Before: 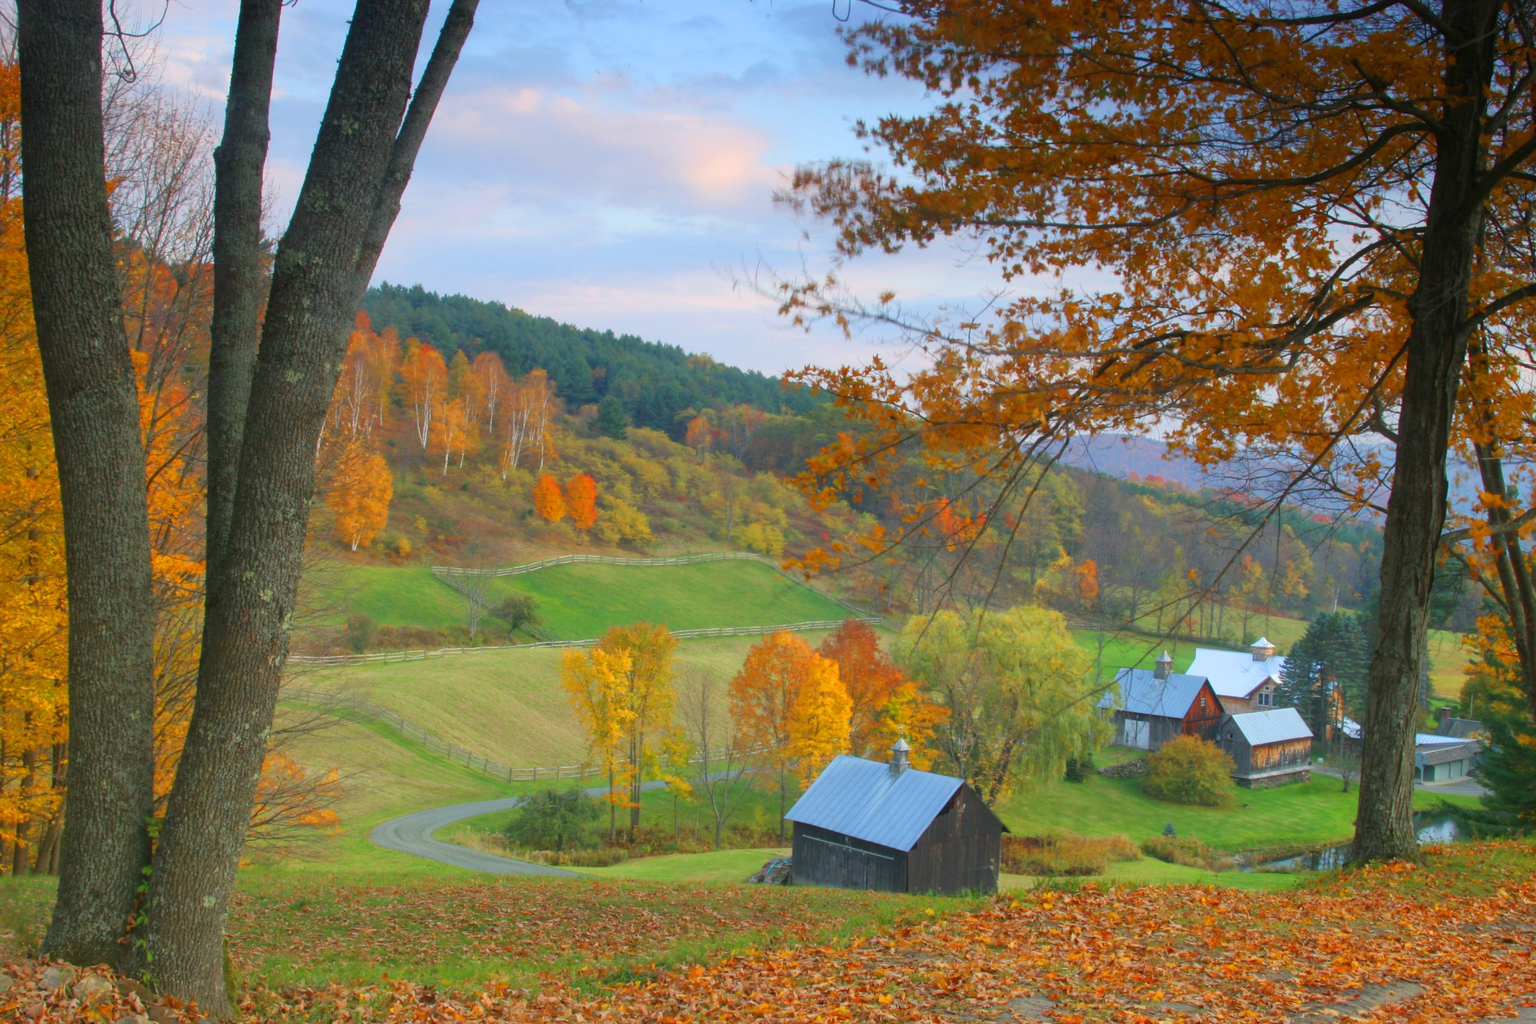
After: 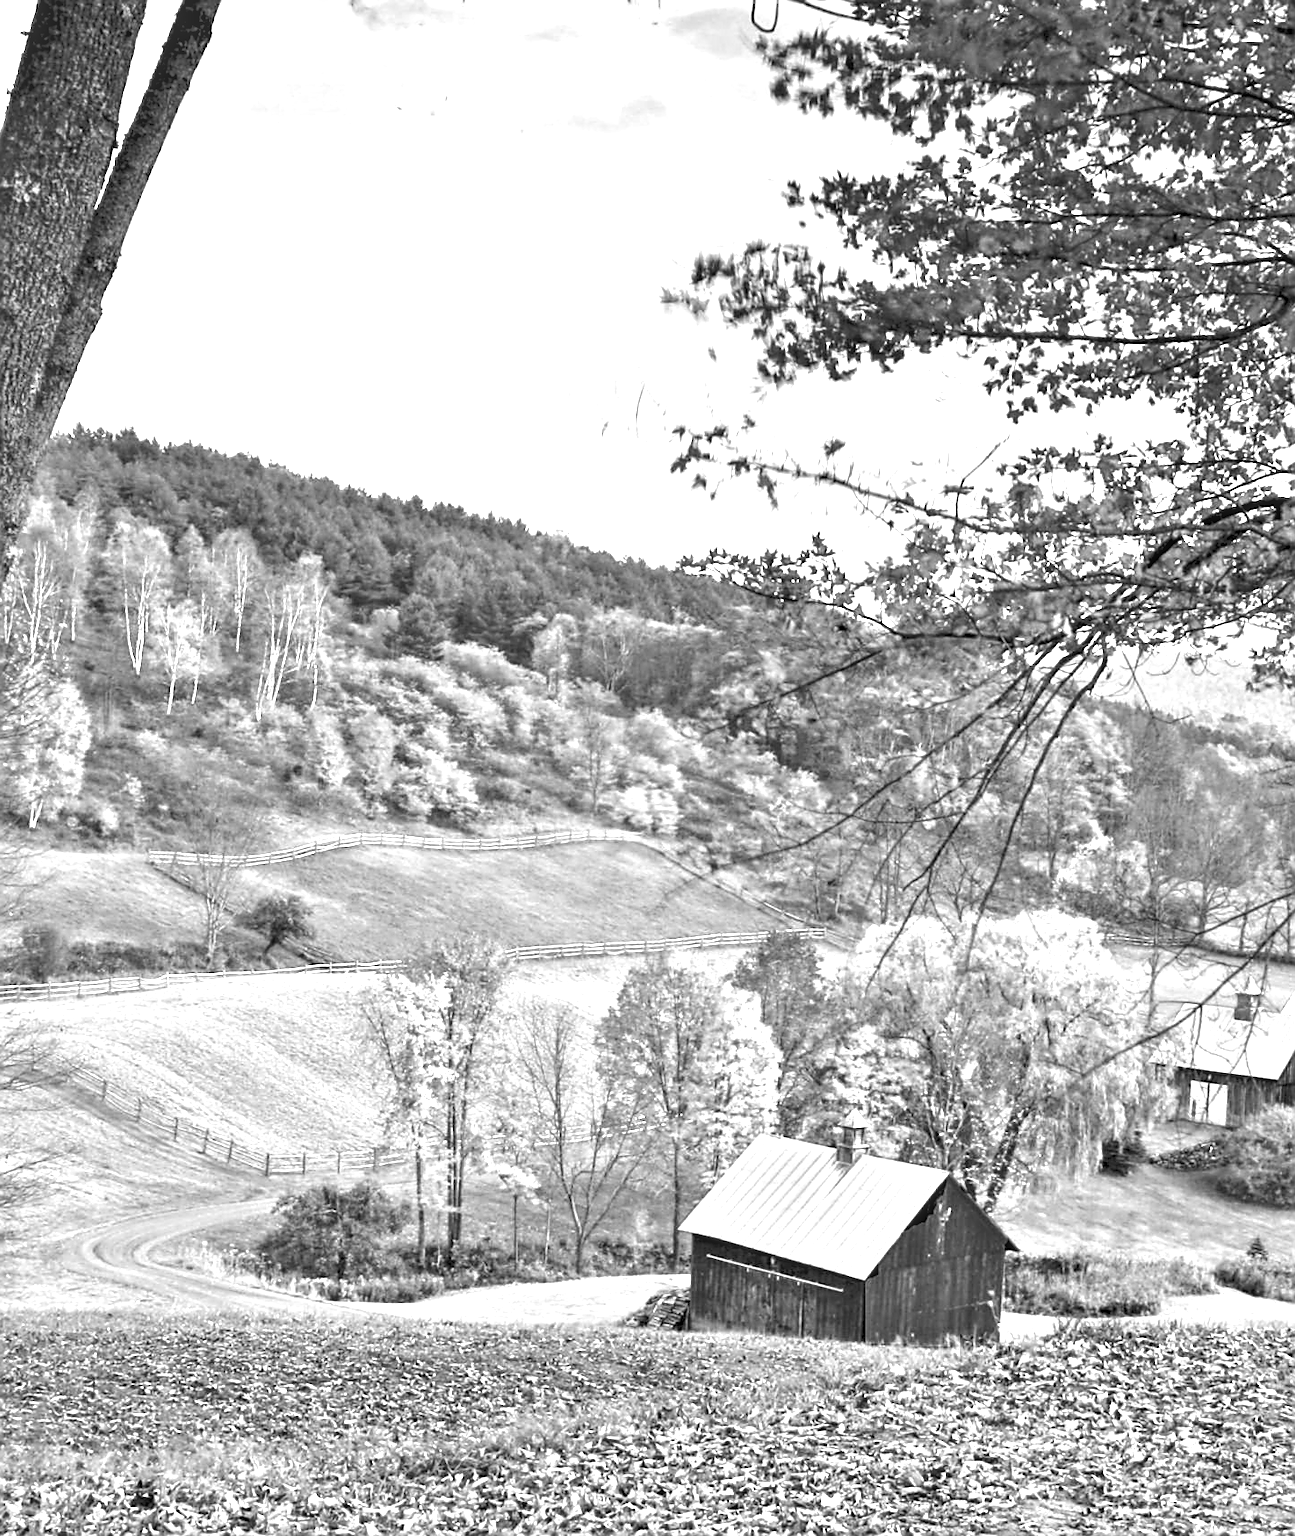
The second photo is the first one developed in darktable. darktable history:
sharpen: radius 1.4, amount 1.25, threshold 0.7
monochrome: on, module defaults
contrast equalizer: octaves 7, y [[0.48, 0.654, 0.731, 0.706, 0.772, 0.382], [0.55 ×6], [0 ×6], [0 ×6], [0 ×6]]
white balance: emerald 1
crop: left 21.674%, right 22.086%
exposure: black level correction 0, exposure 1.379 EV, compensate exposure bias true, compensate highlight preservation false
color balance: lift [1.01, 1, 1, 1], gamma [1.097, 1, 1, 1], gain [0.85, 1, 1, 1]
local contrast: on, module defaults
